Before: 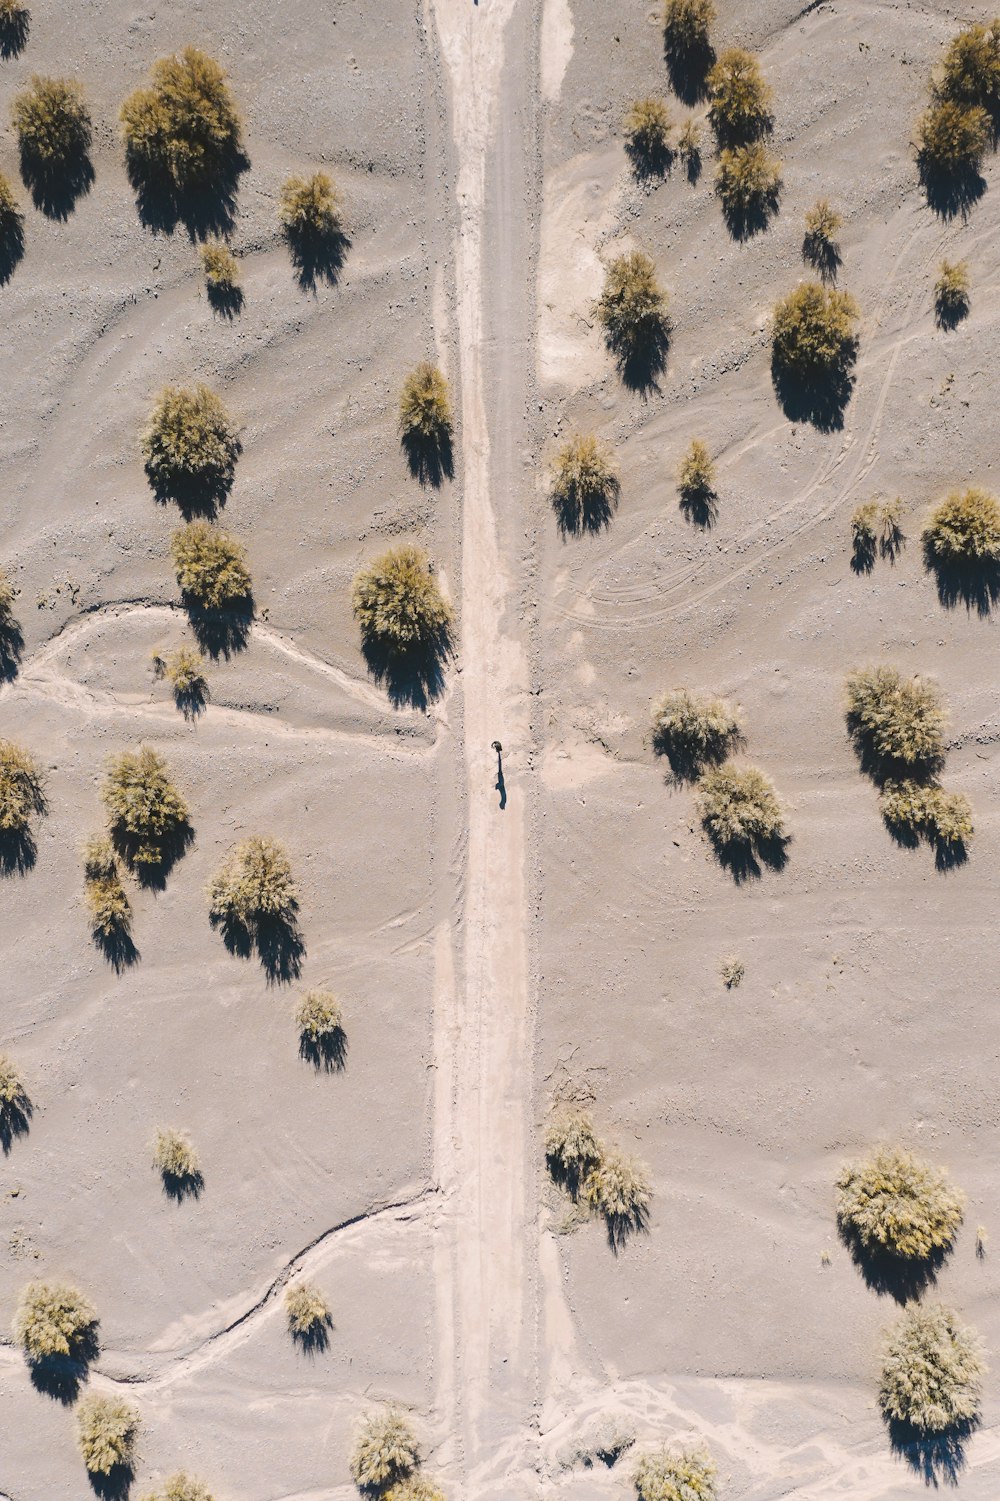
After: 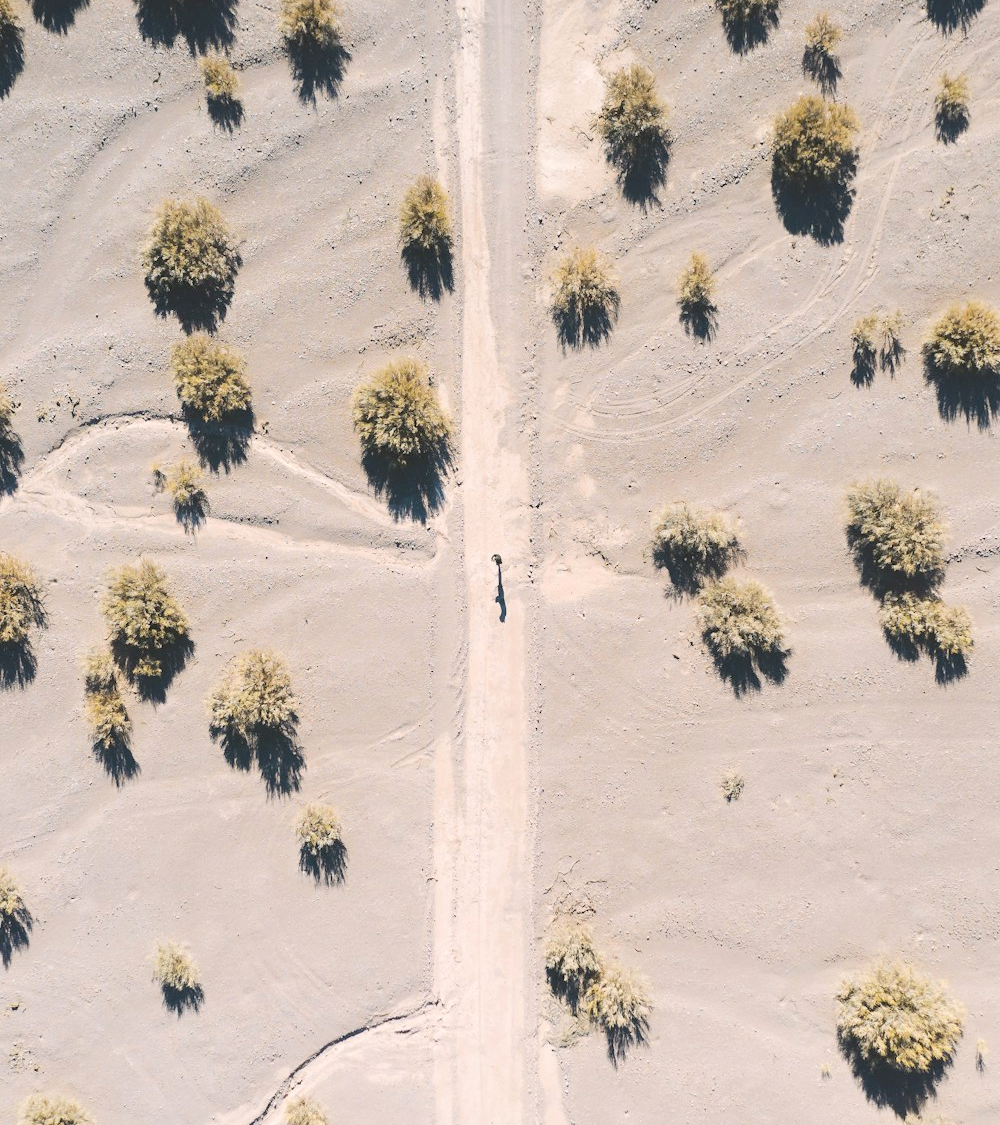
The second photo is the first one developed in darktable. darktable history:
crop and rotate: top 12.5%, bottom 12.5%
contrast brightness saturation: contrast 0.14, brightness 0.21
